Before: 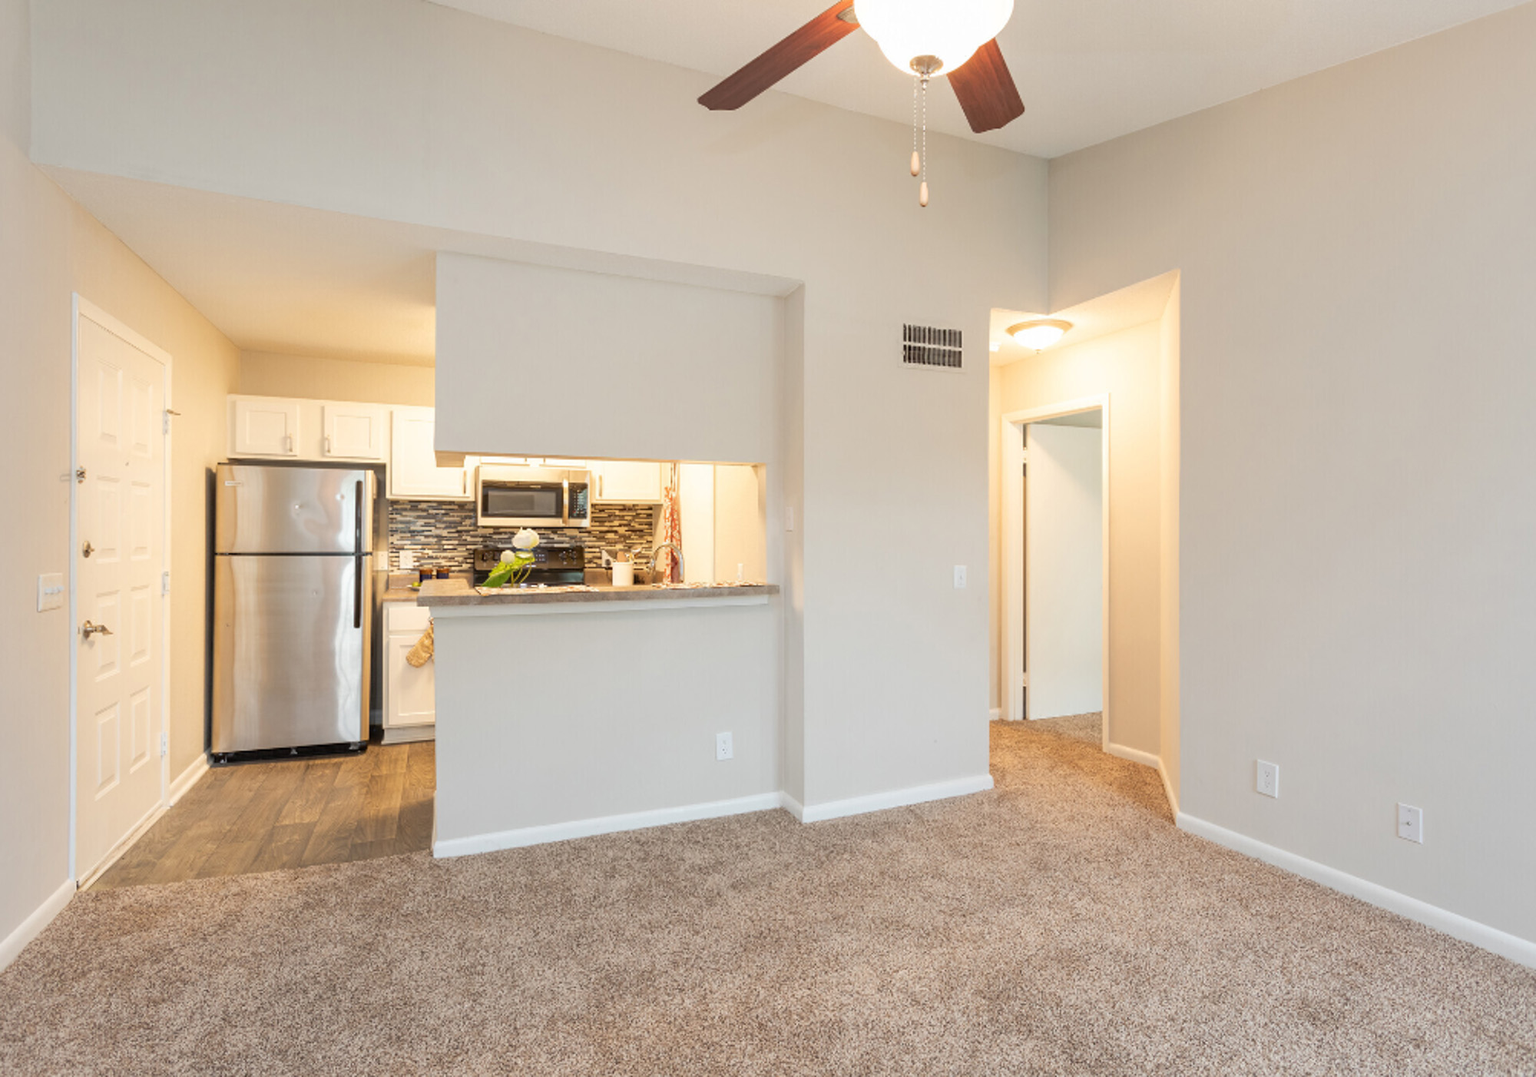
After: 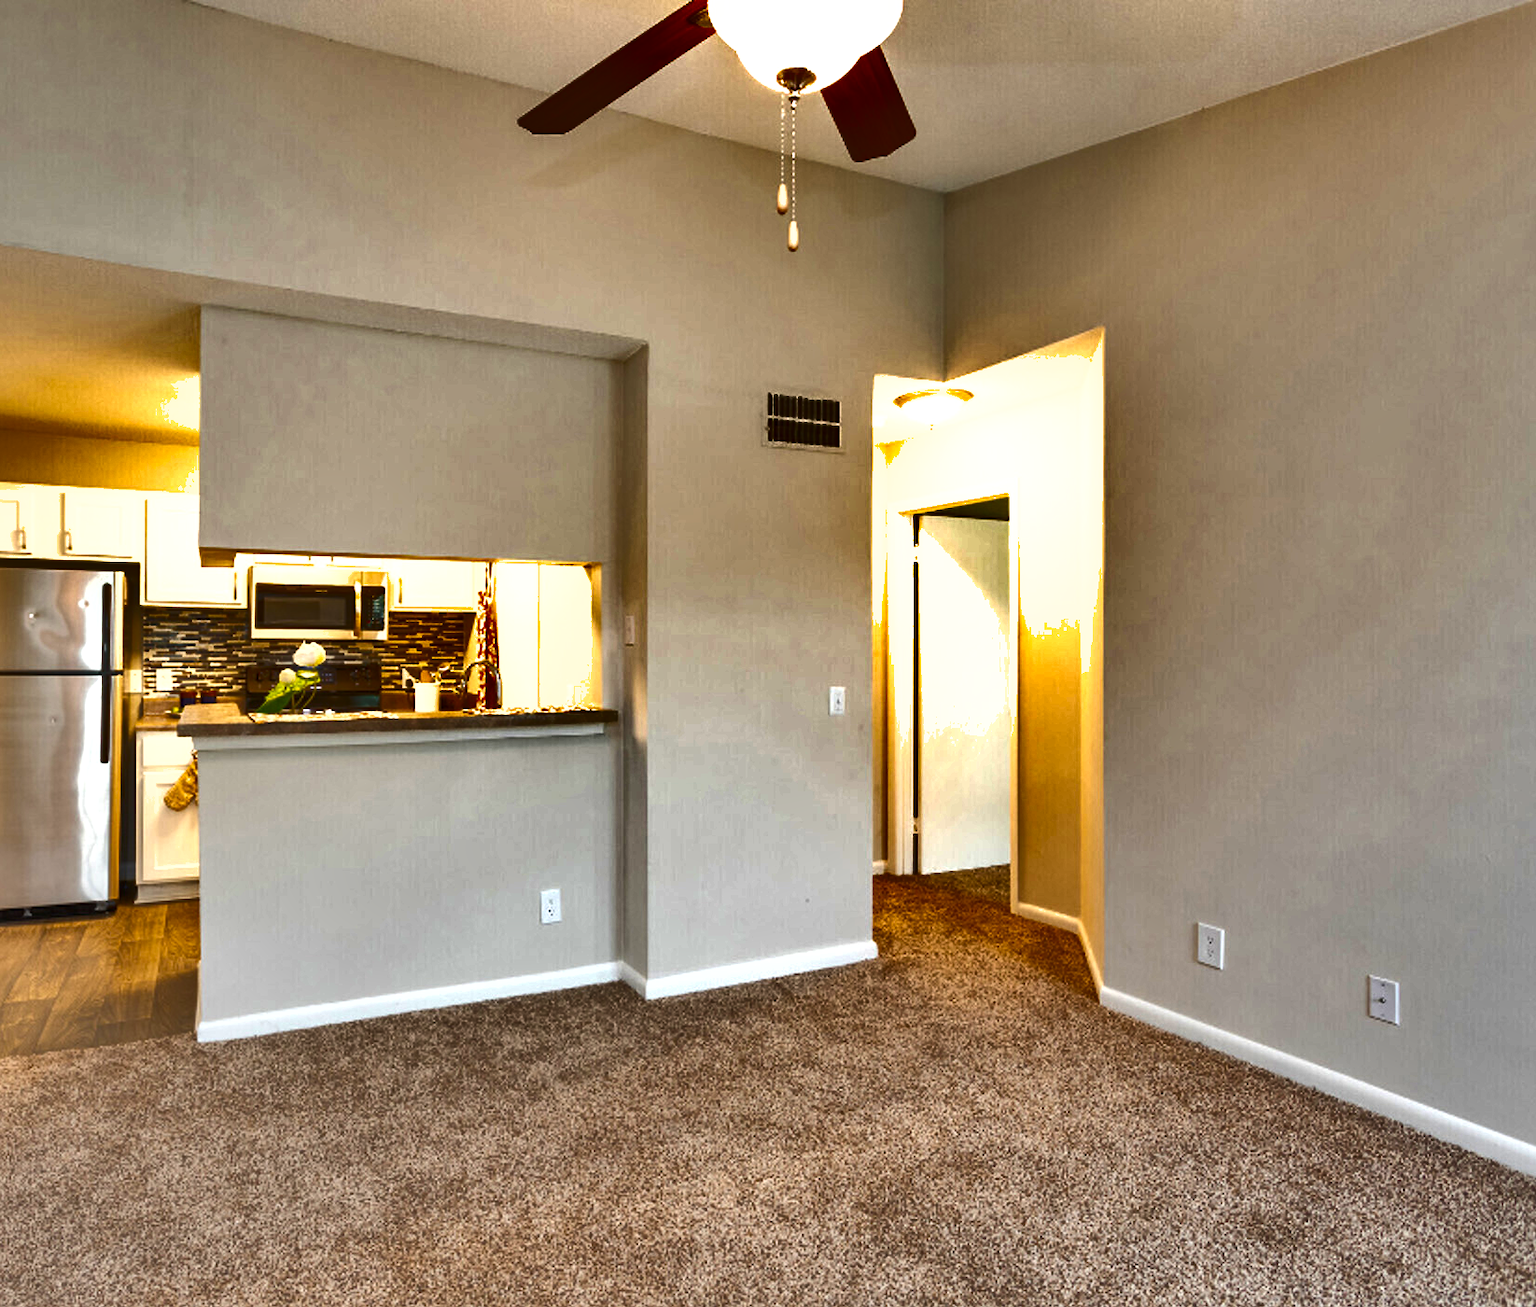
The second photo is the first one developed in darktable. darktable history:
shadows and highlights: shadows 20.78, highlights -81.28, soften with gaussian
crop: left 17.69%, bottom 0.017%
color balance rgb: linear chroma grading › shadows -1.901%, linear chroma grading › highlights -14.416%, linear chroma grading › global chroma -9.688%, linear chroma grading › mid-tones -10.406%, perceptual saturation grading › global saturation 10.204%, perceptual brilliance grading › global brilliance 12.53%, global vibrance 50.473%
